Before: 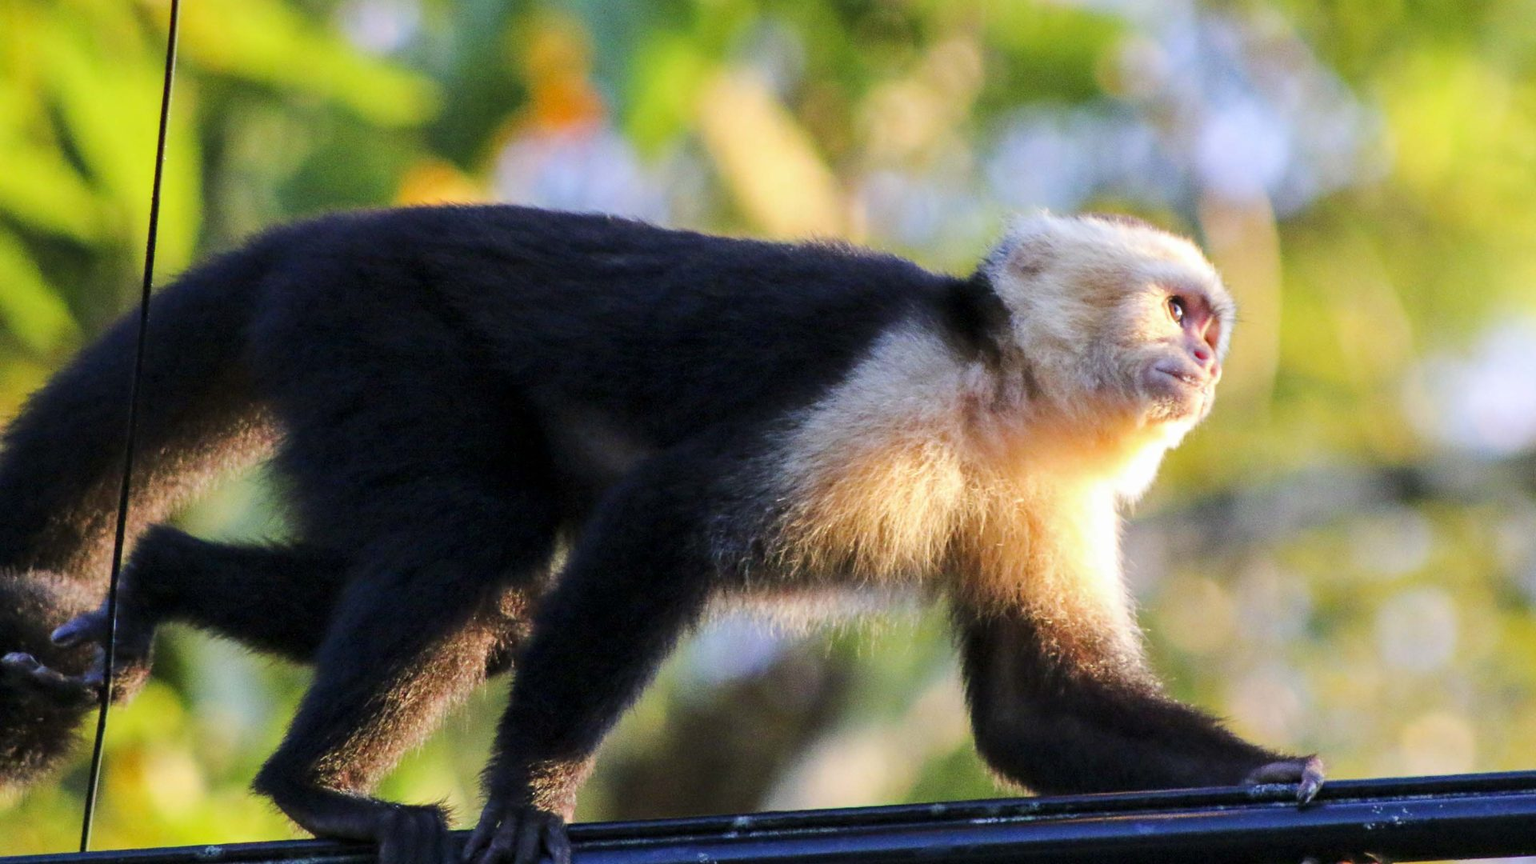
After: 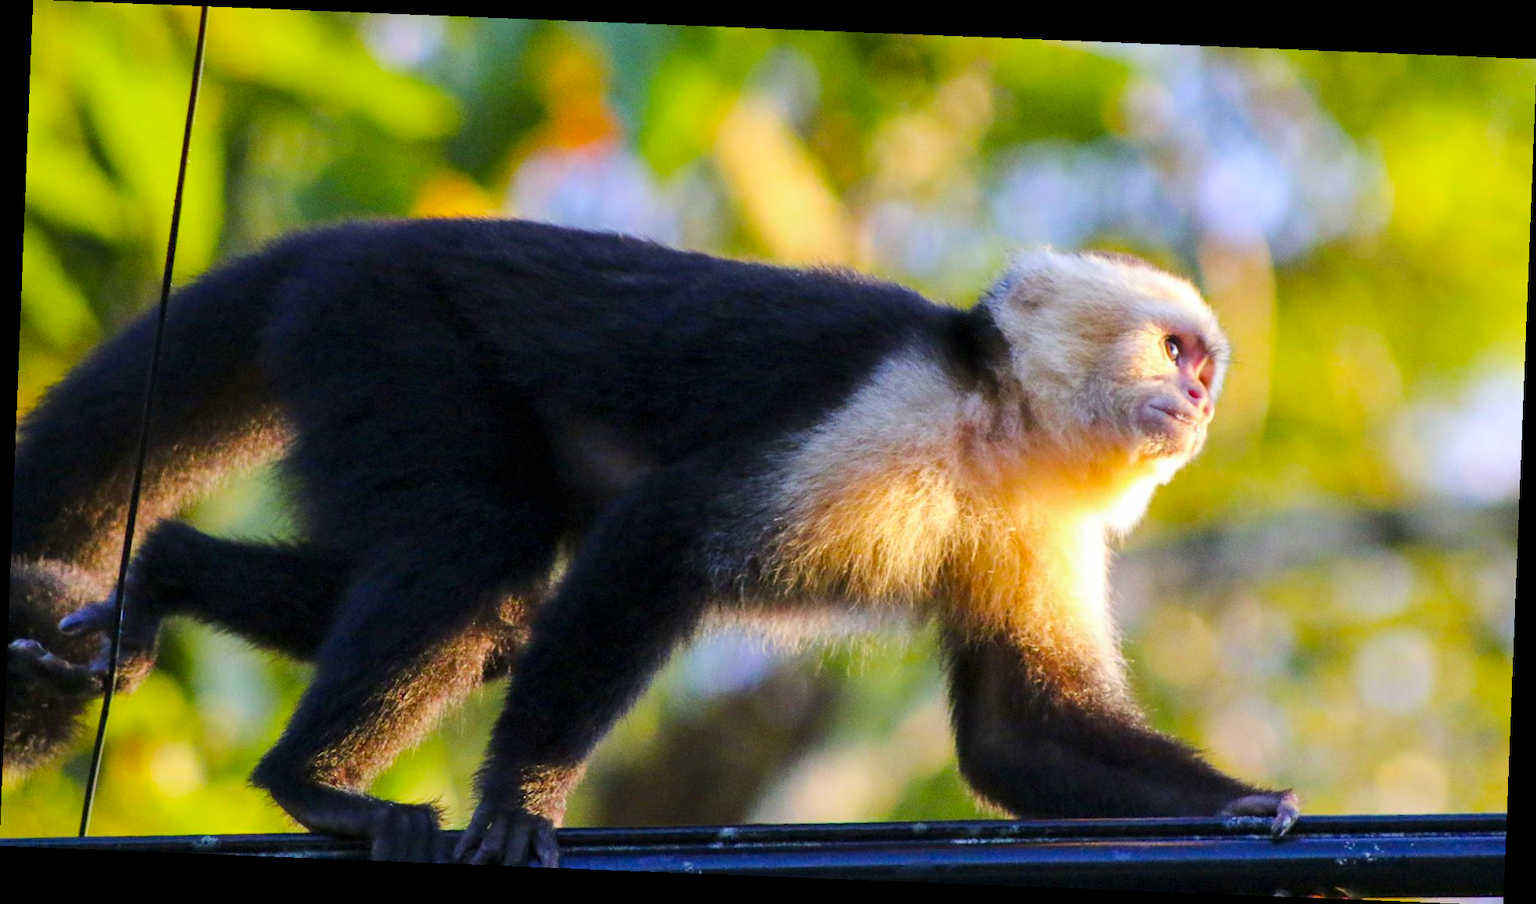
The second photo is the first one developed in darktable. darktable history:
rotate and perspective: rotation 2.27°, automatic cropping off
color balance rgb: perceptual saturation grading › global saturation 25%, global vibrance 20%
